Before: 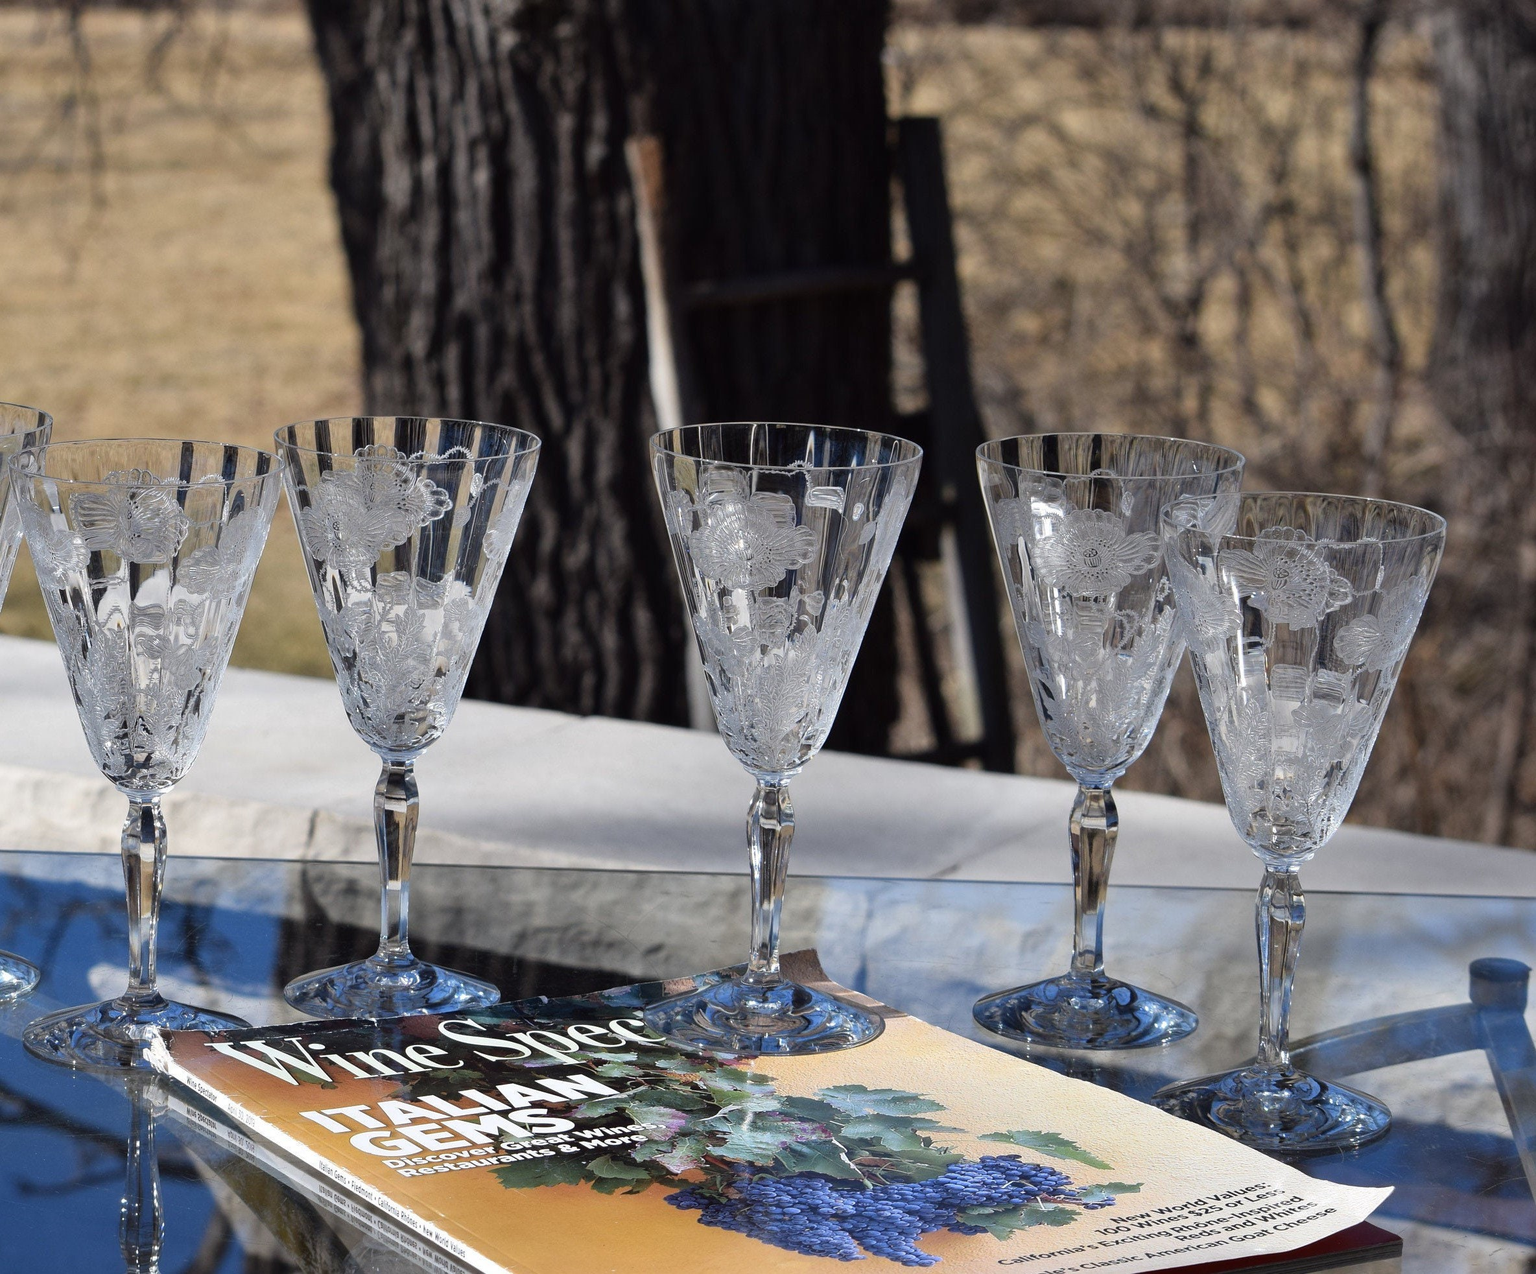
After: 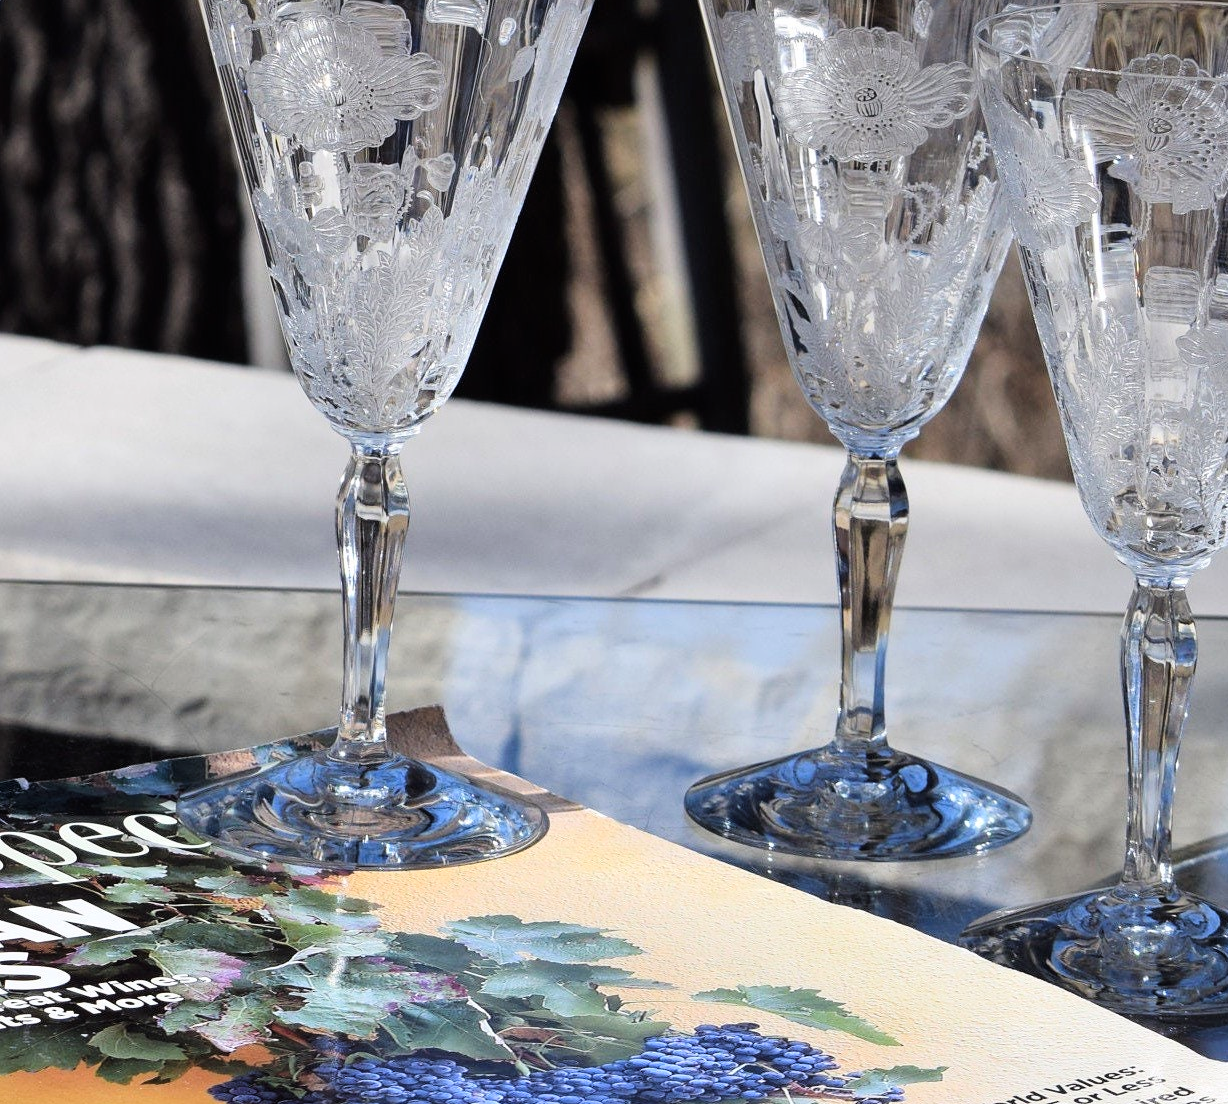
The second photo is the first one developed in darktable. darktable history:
tone curve: curves: ch0 [(0, 0) (0.004, 0.001) (0.133, 0.112) (0.325, 0.362) (0.832, 0.893) (1, 1)], color space Lab, linked channels, preserve colors none
crop: left 34.464%, top 38.585%, right 13.667%, bottom 5.193%
base curve: curves: ch0 [(0, 0) (0.989, 0.992)], preserve colors none
